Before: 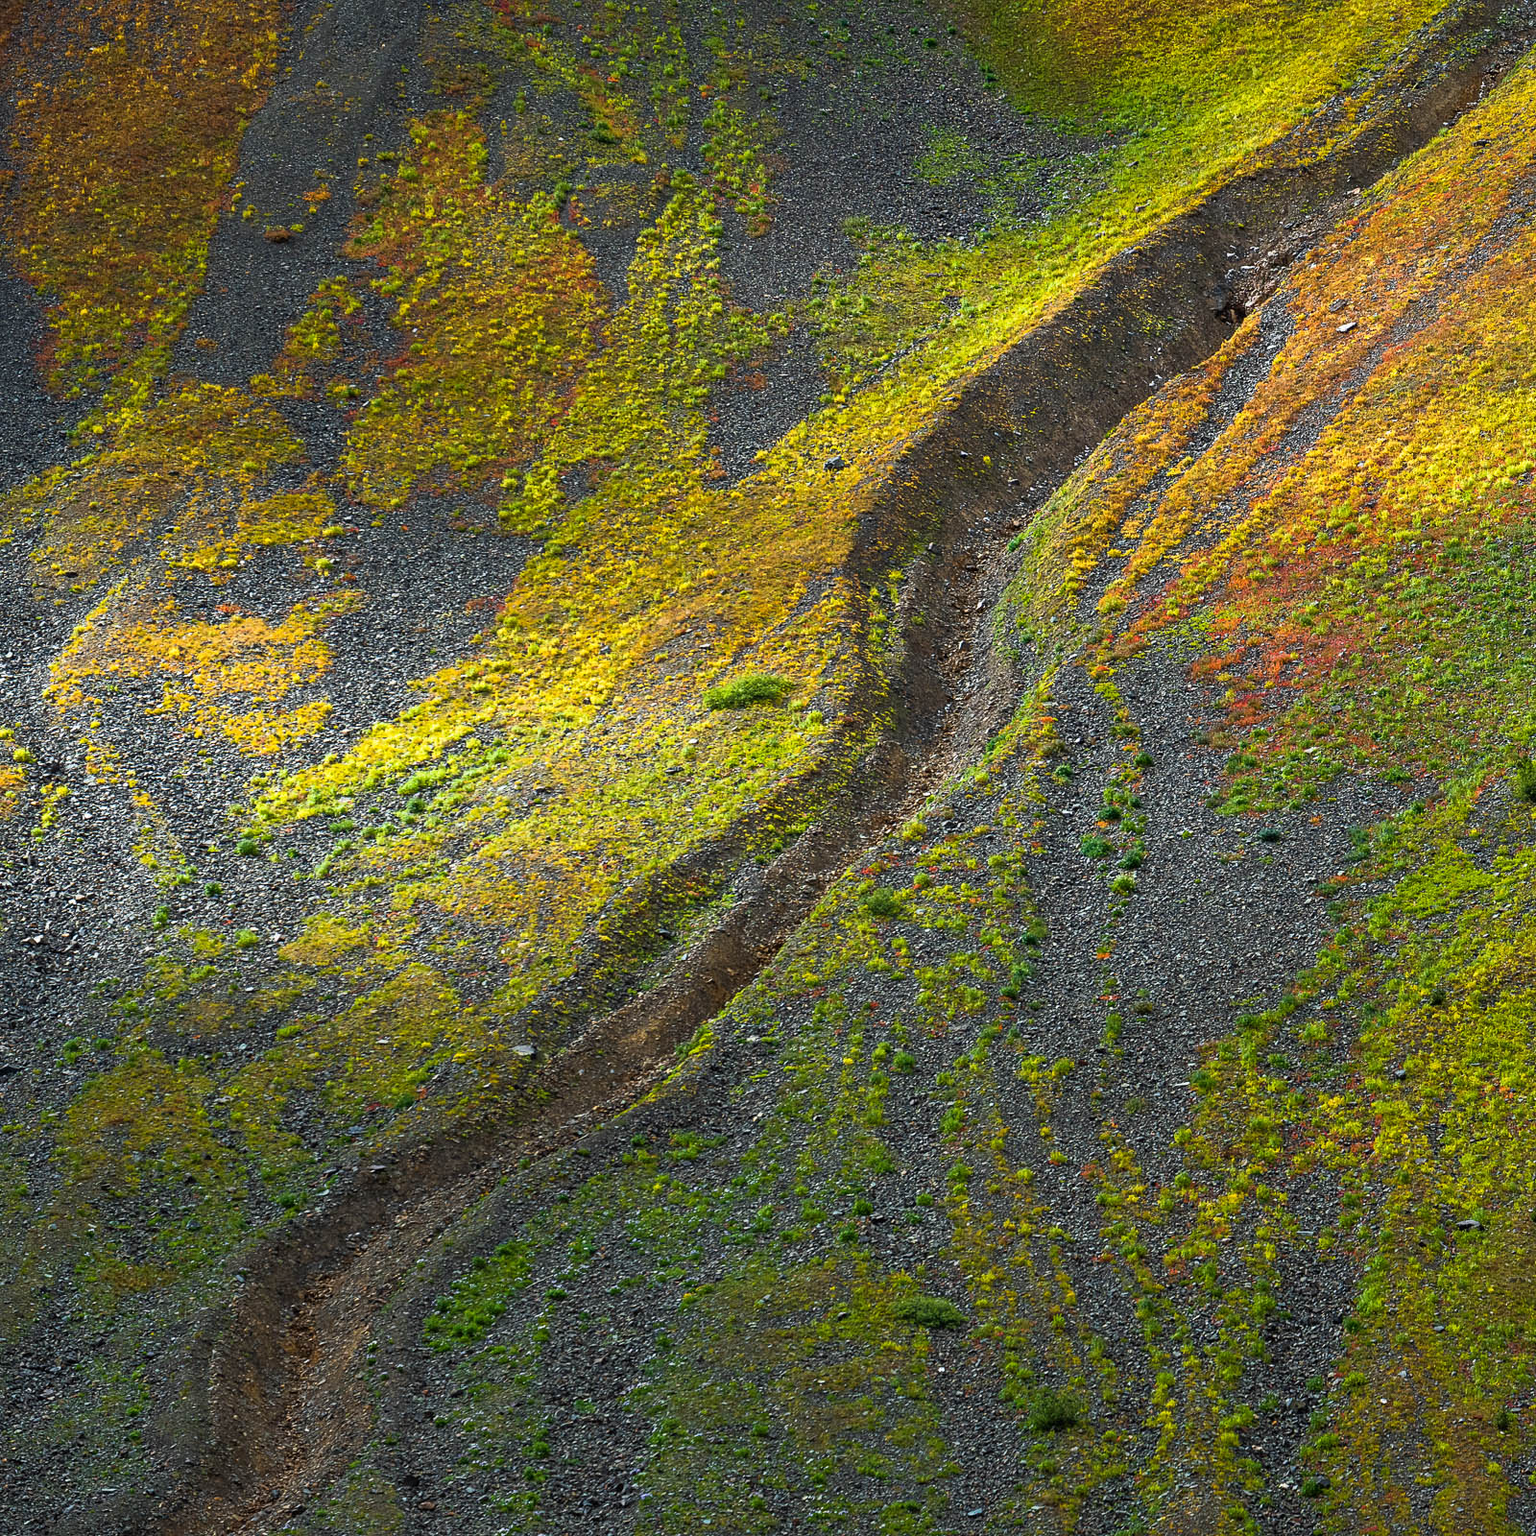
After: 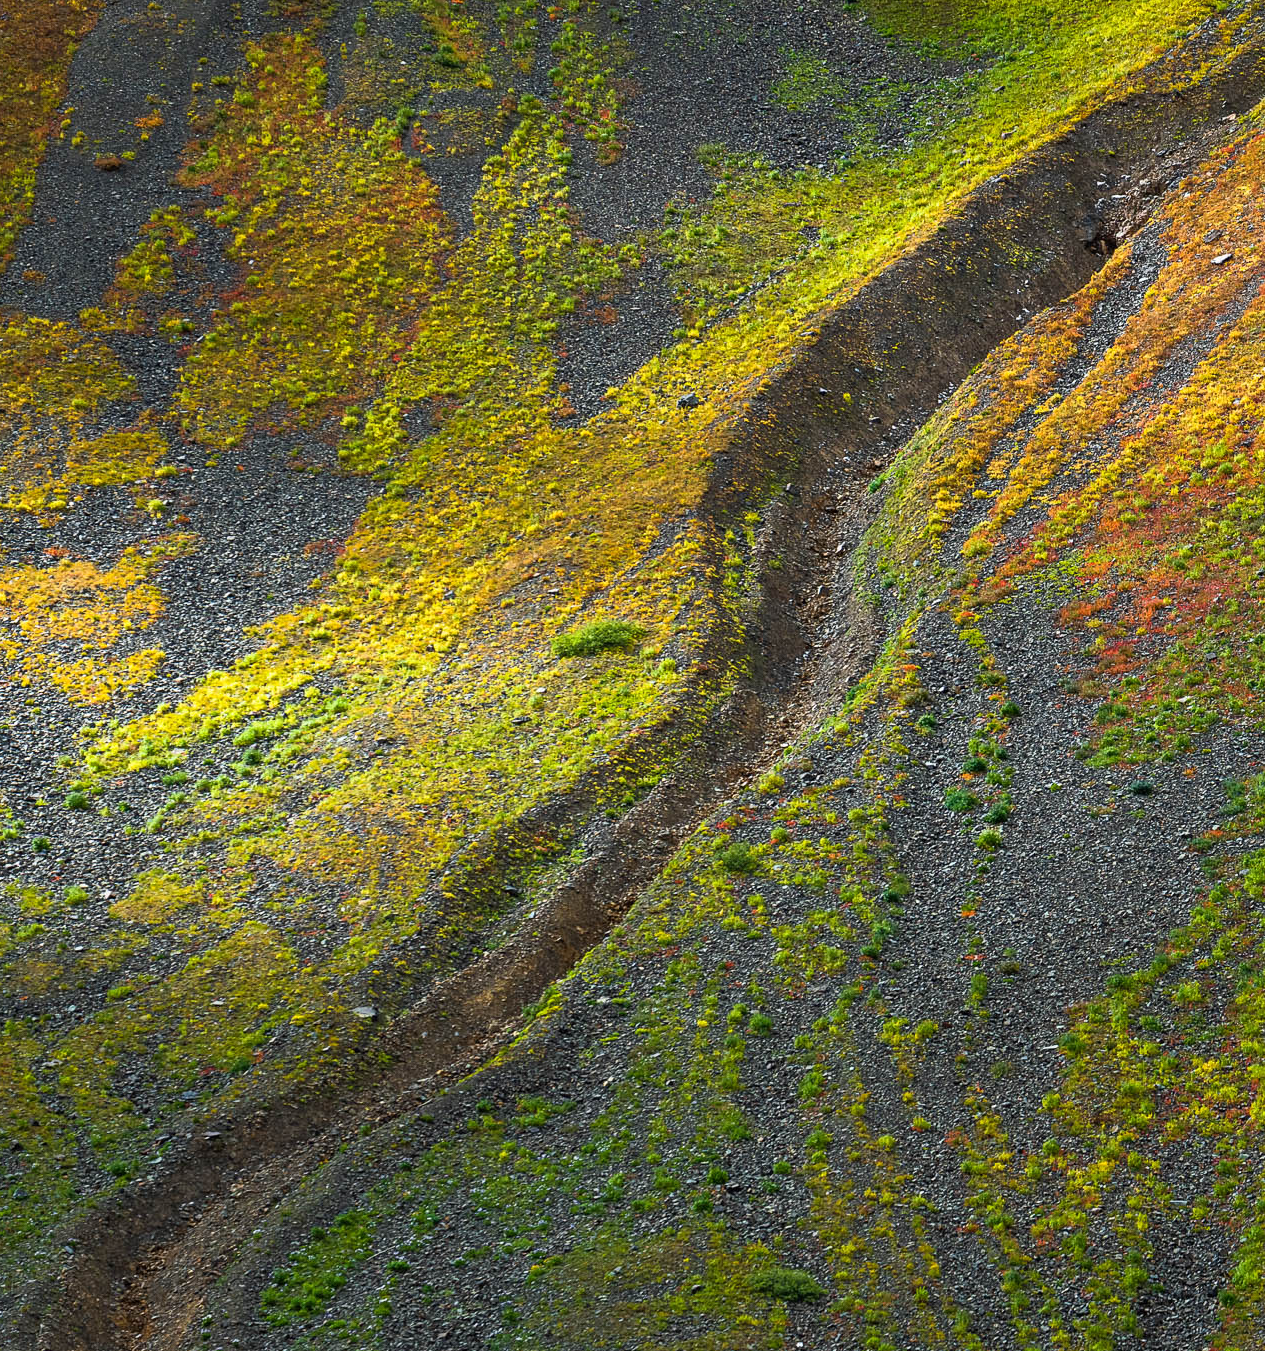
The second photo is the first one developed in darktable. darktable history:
crop: left 11.329%, top 5.154%, right 9.559%, bottom 10.392%
